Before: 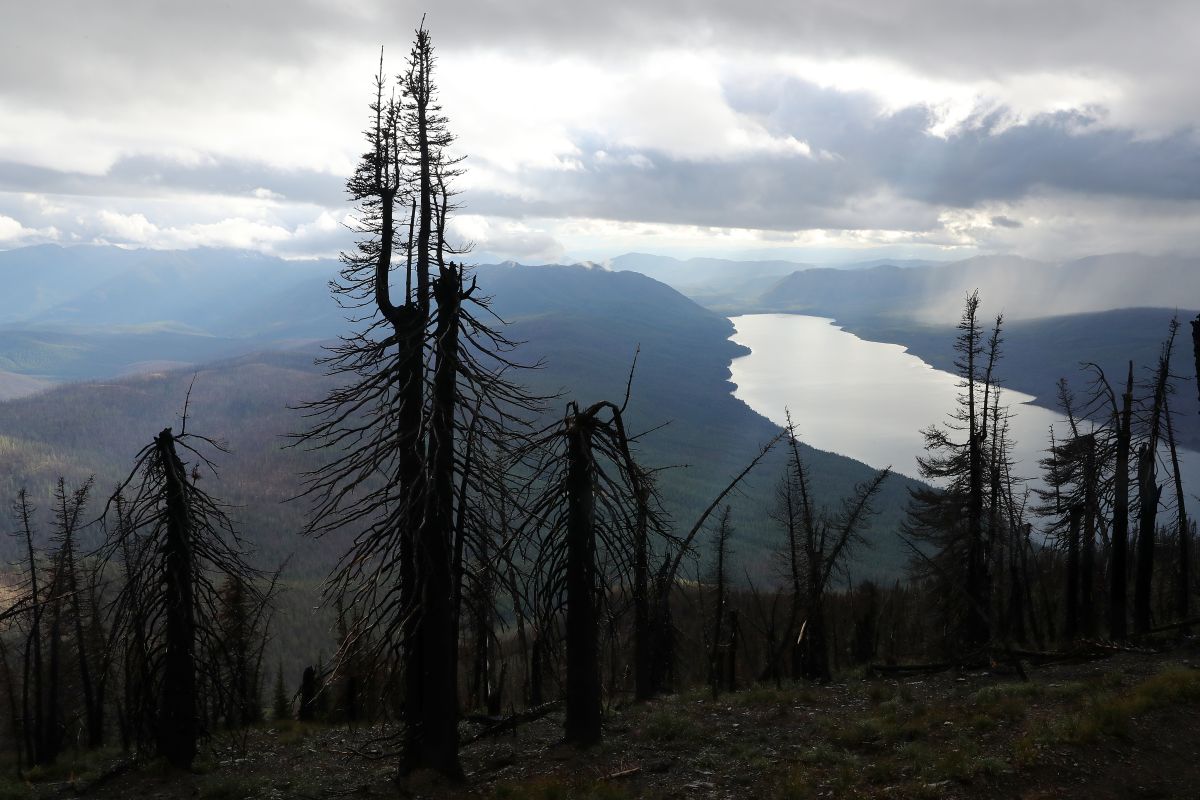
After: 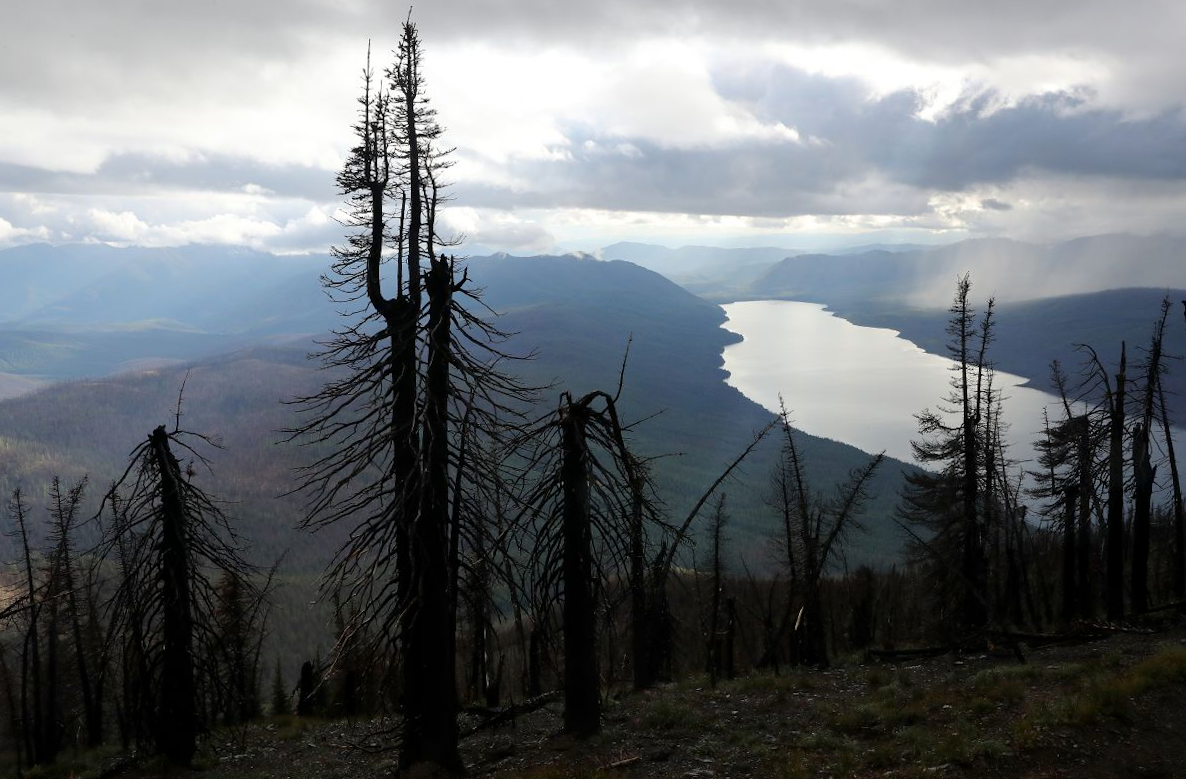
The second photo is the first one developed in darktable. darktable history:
exposure: black level correction 0.001, compensate highlight preservation false
rotate and perspective: rotation -1°, crop left 0.011, crop right 0.989, crop top 0.025, crop bottom 0.975
